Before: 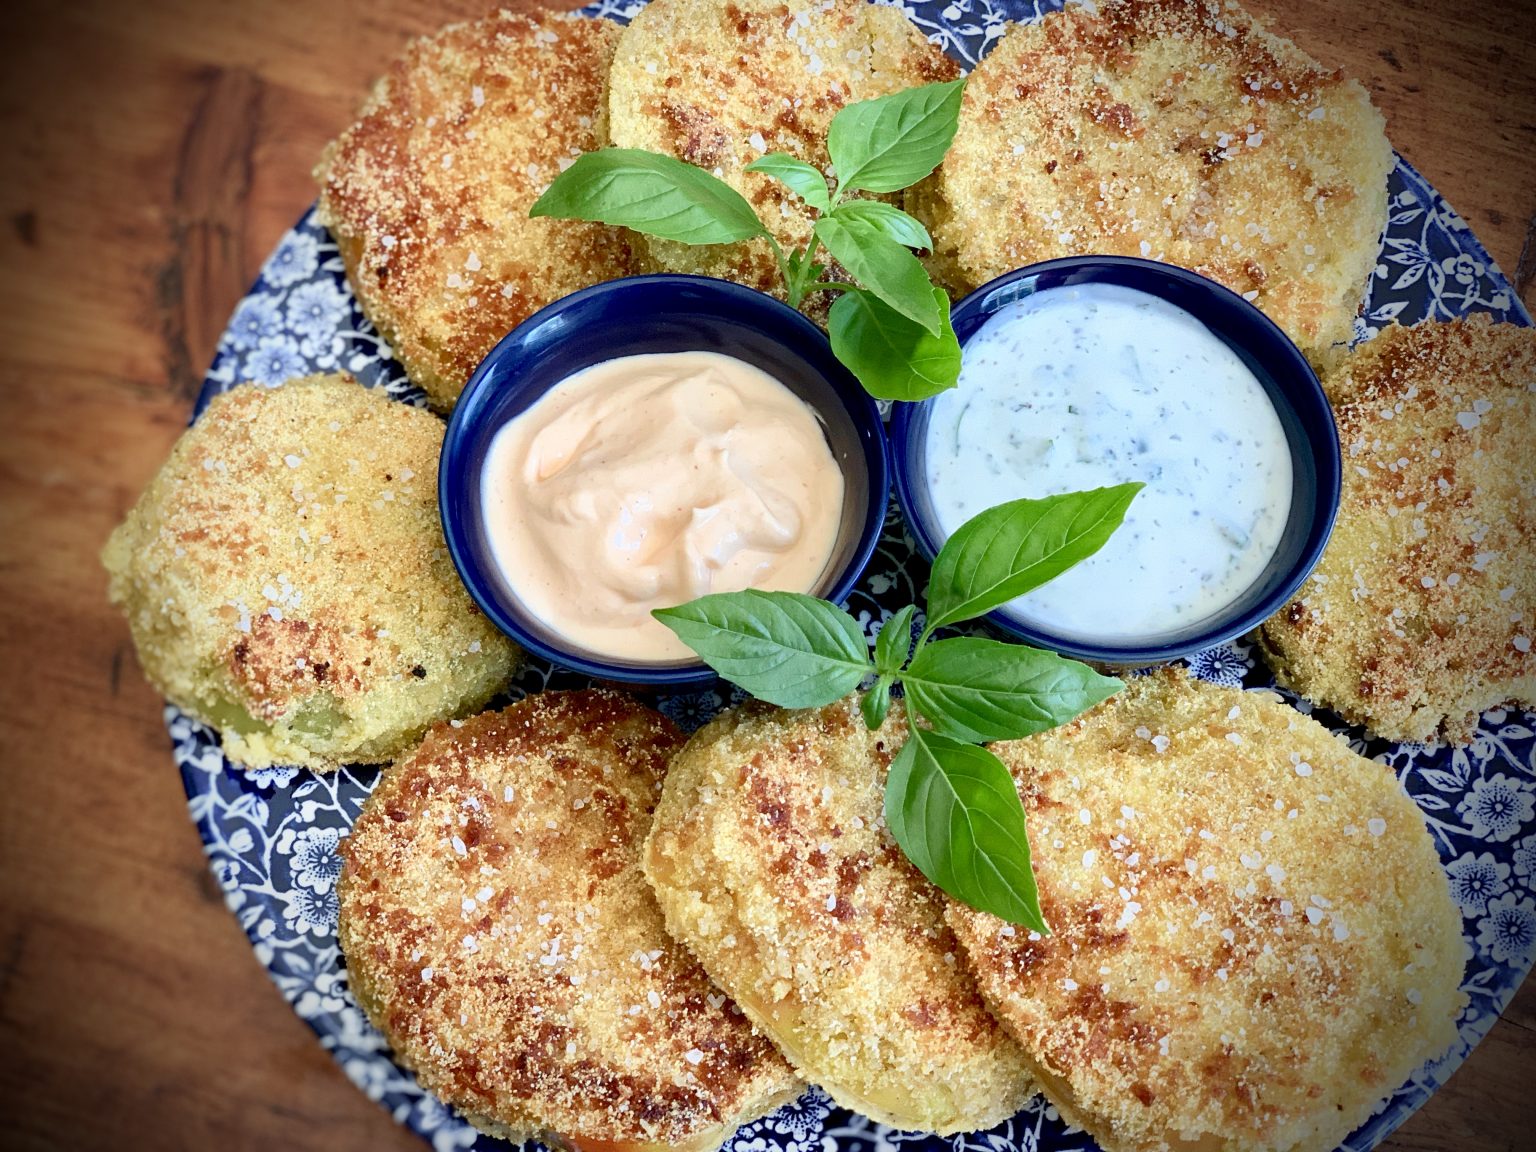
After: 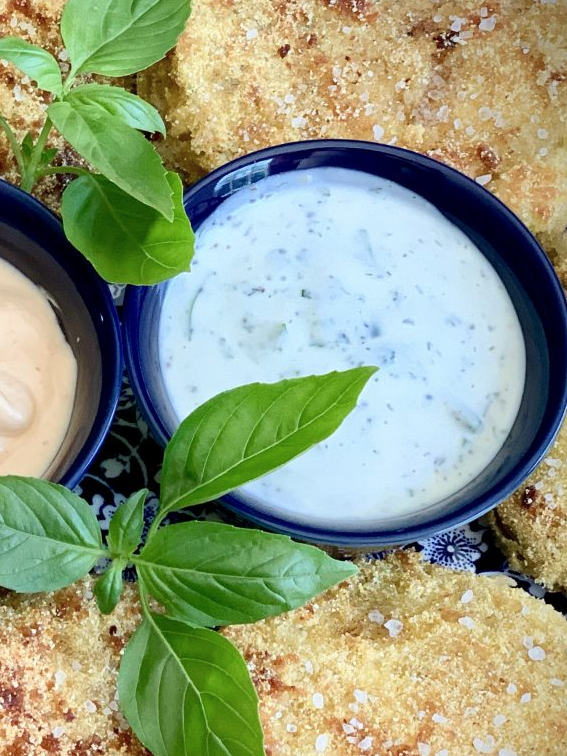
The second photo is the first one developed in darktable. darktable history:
color zones: curves: ch0 [(0, 0.5) (0.143, 0.52) (0.286, 0.5) (0.429, 0.5) (0.571, 0.5) (0.714, 0.5) (0.857, 0.5) (1, 0.5)]; ch1 [(0, 0.489) (0.155, 0.45) (0.286, 0.466) (0.429, 0.5) (0.571, 0.5) (0.714, 0.5) (0.857, 0.5) (1, 0.489)]
crop and rotate: left 49.936%, top 10.094%, right 13.136%, bottom 24.256%
